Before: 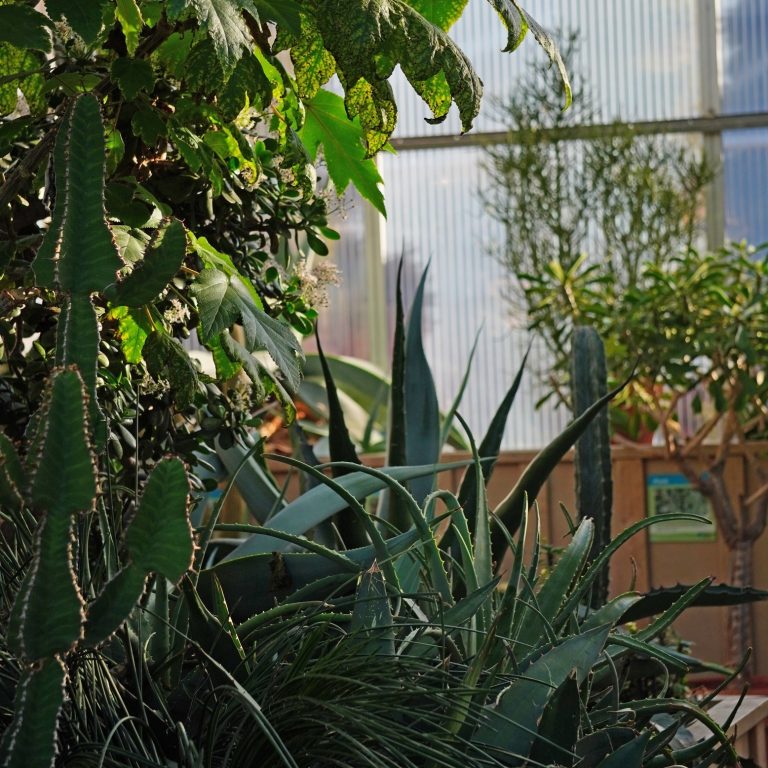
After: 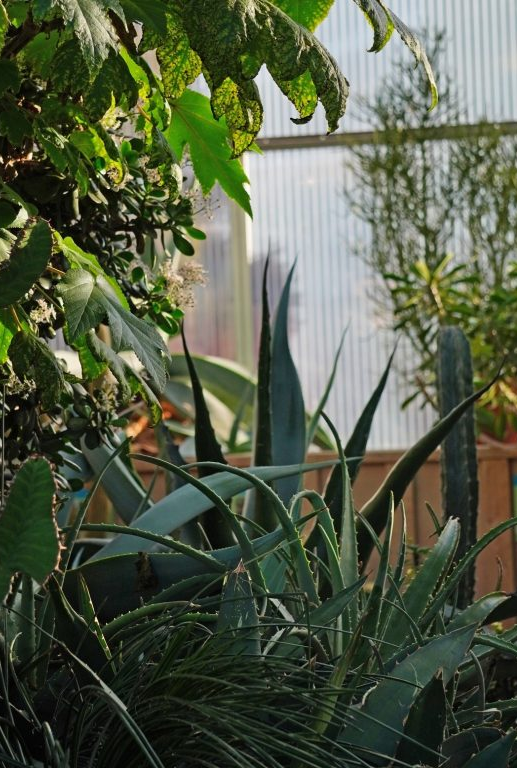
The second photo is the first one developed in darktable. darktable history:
crop and rotate: left 17.524%, right 15.148%
